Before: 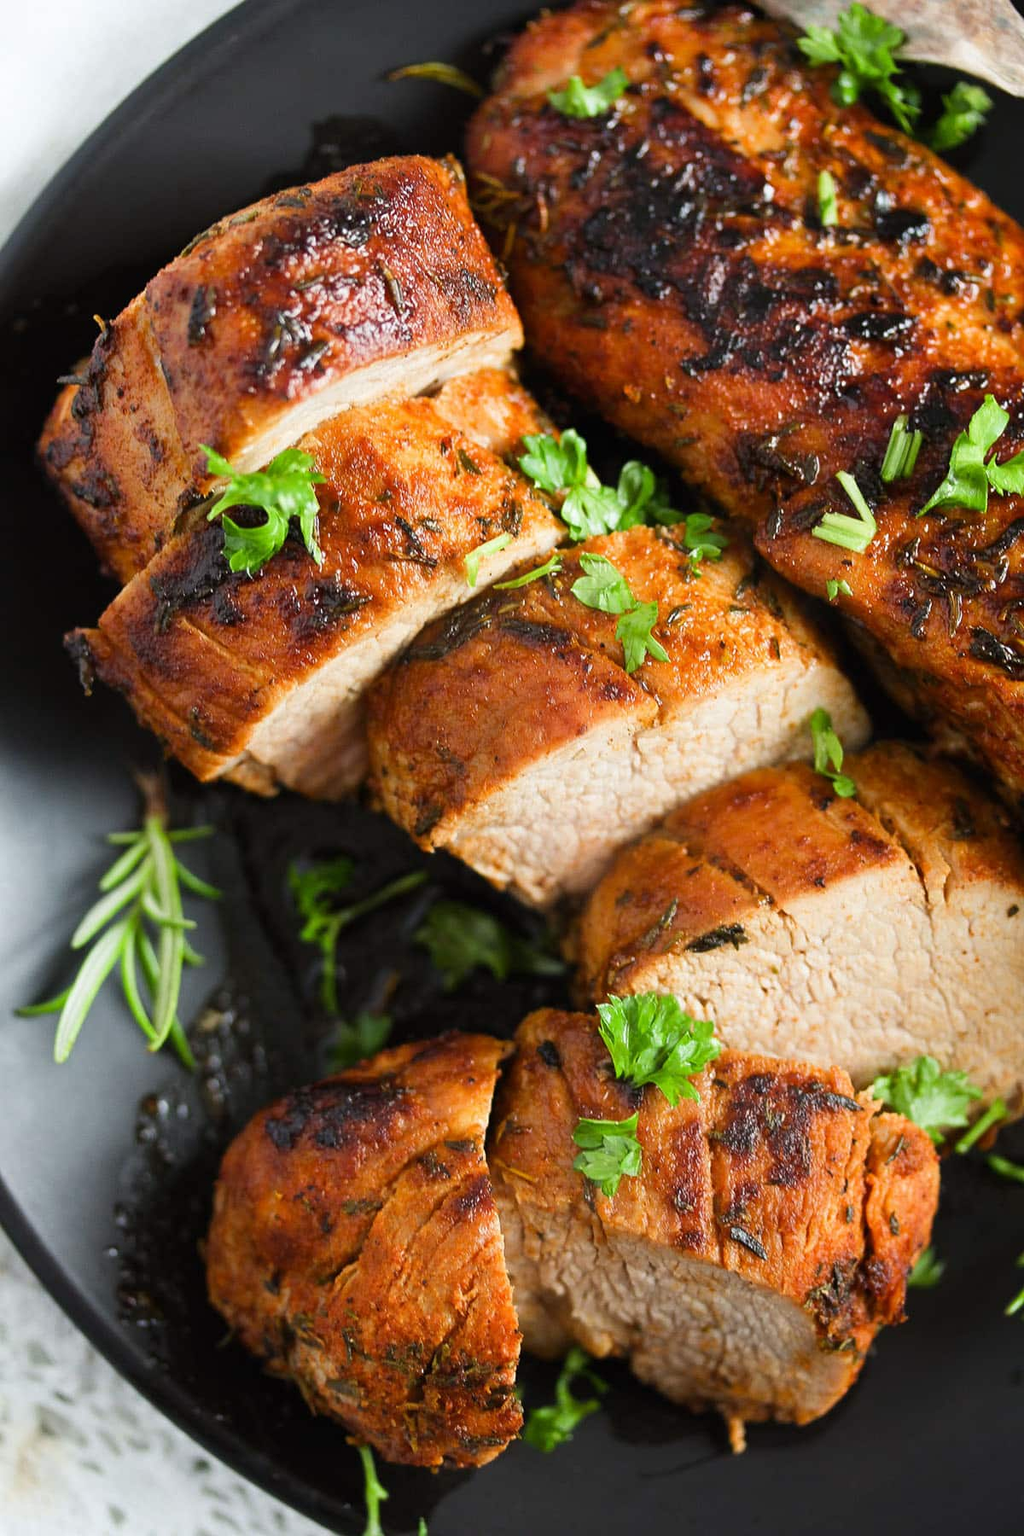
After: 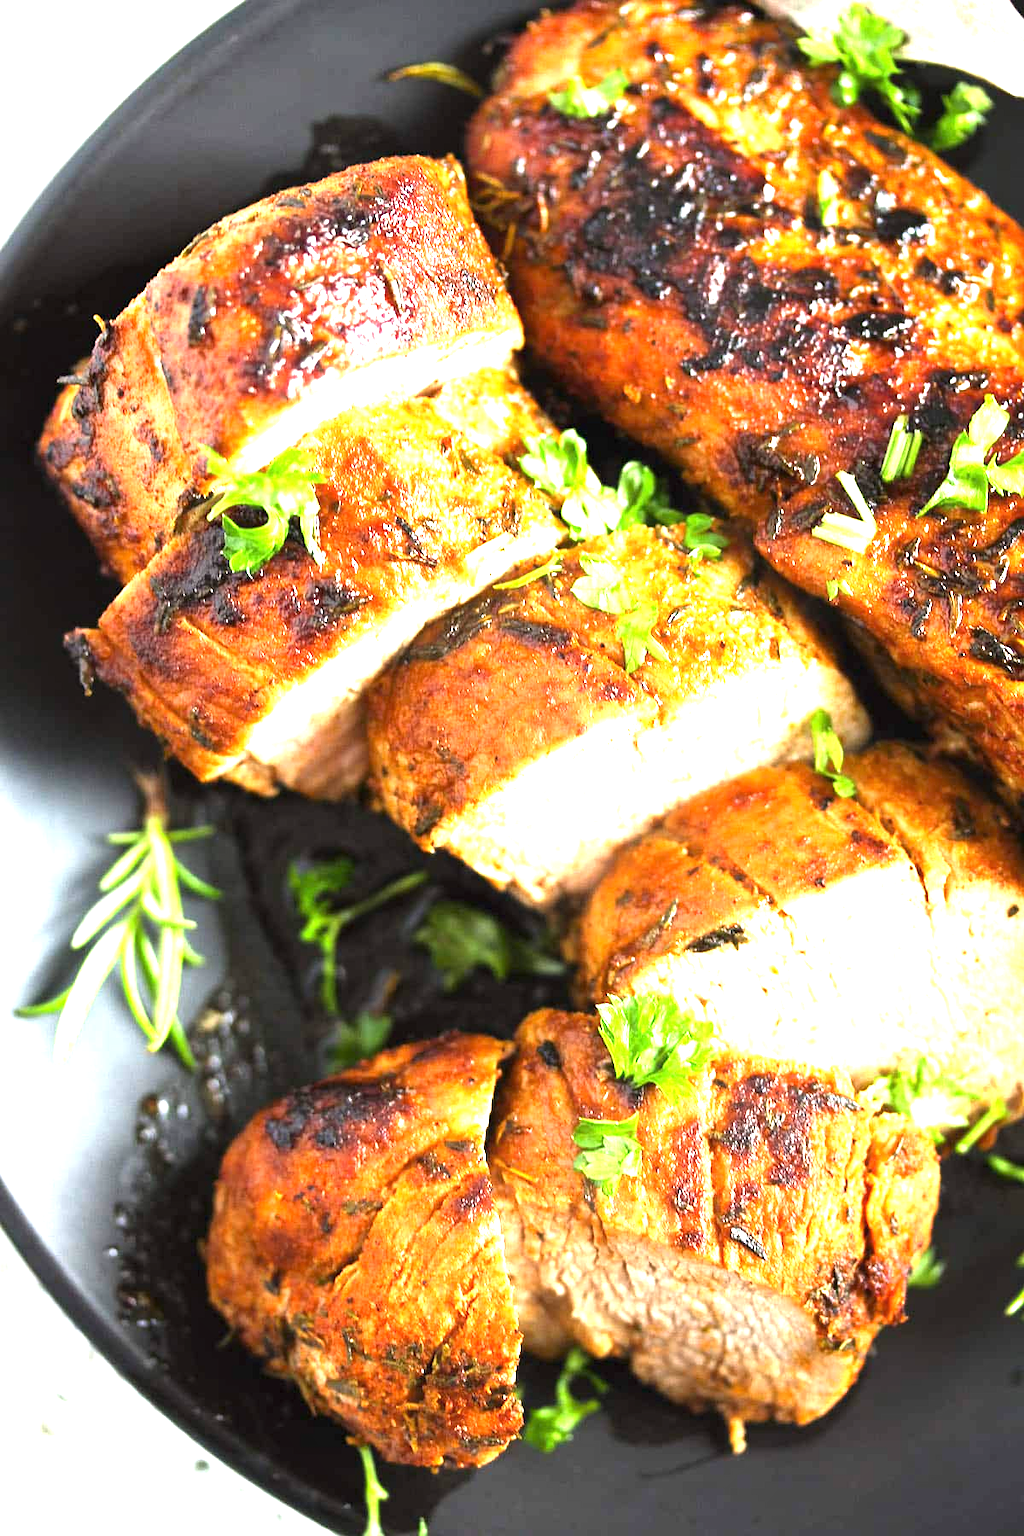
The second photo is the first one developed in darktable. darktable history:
tone equalizer: -8 EV -0.721 EV, -7 EV -0.693 EV, -6 EV -0.604 EV, -5 EV -0.388 EV, -3 EV 0.374 EV, -2 EV 0.6 EV, -1 EV 0.675 EV, +0 EV 0.769 EV, smoothing diameter 24.86%, edges refinement/feathering 12.96, preserve details guided filter
exposure: black level correction 0, exposure 1.199 EV, compensate exposure bias true, compensate highlight preservation false
